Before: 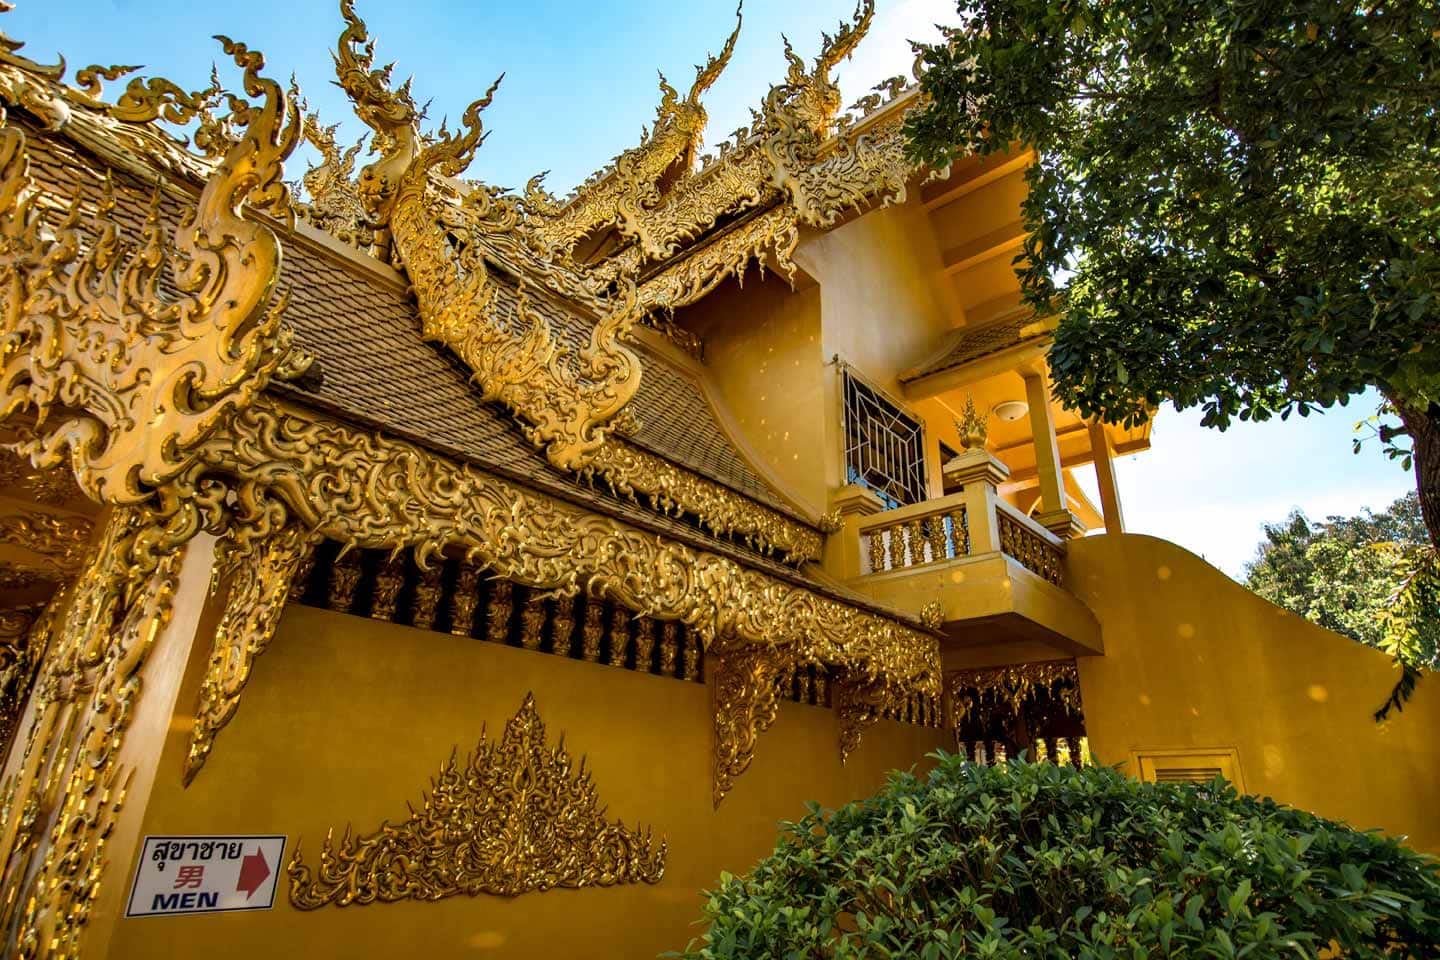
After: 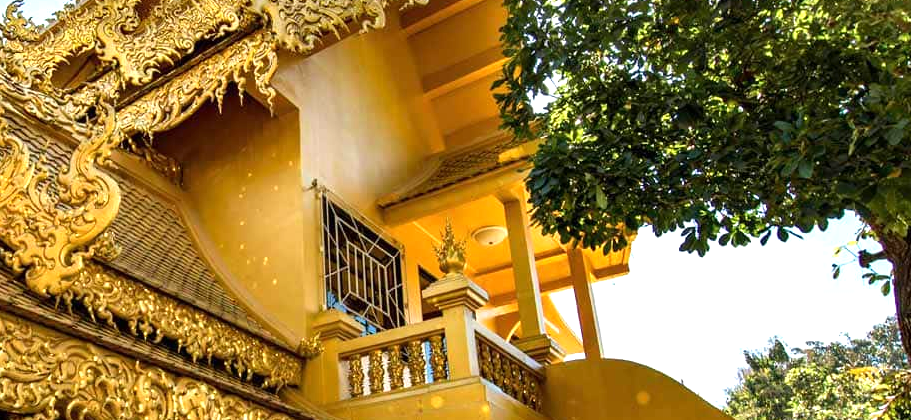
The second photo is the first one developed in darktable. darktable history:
exposure: exposure 0.605 EV, compensate exposure bias true, compensate highlight preservation false
crop: left 36.247%, top 18.239%, right 0.446%, bottom 37.908%
